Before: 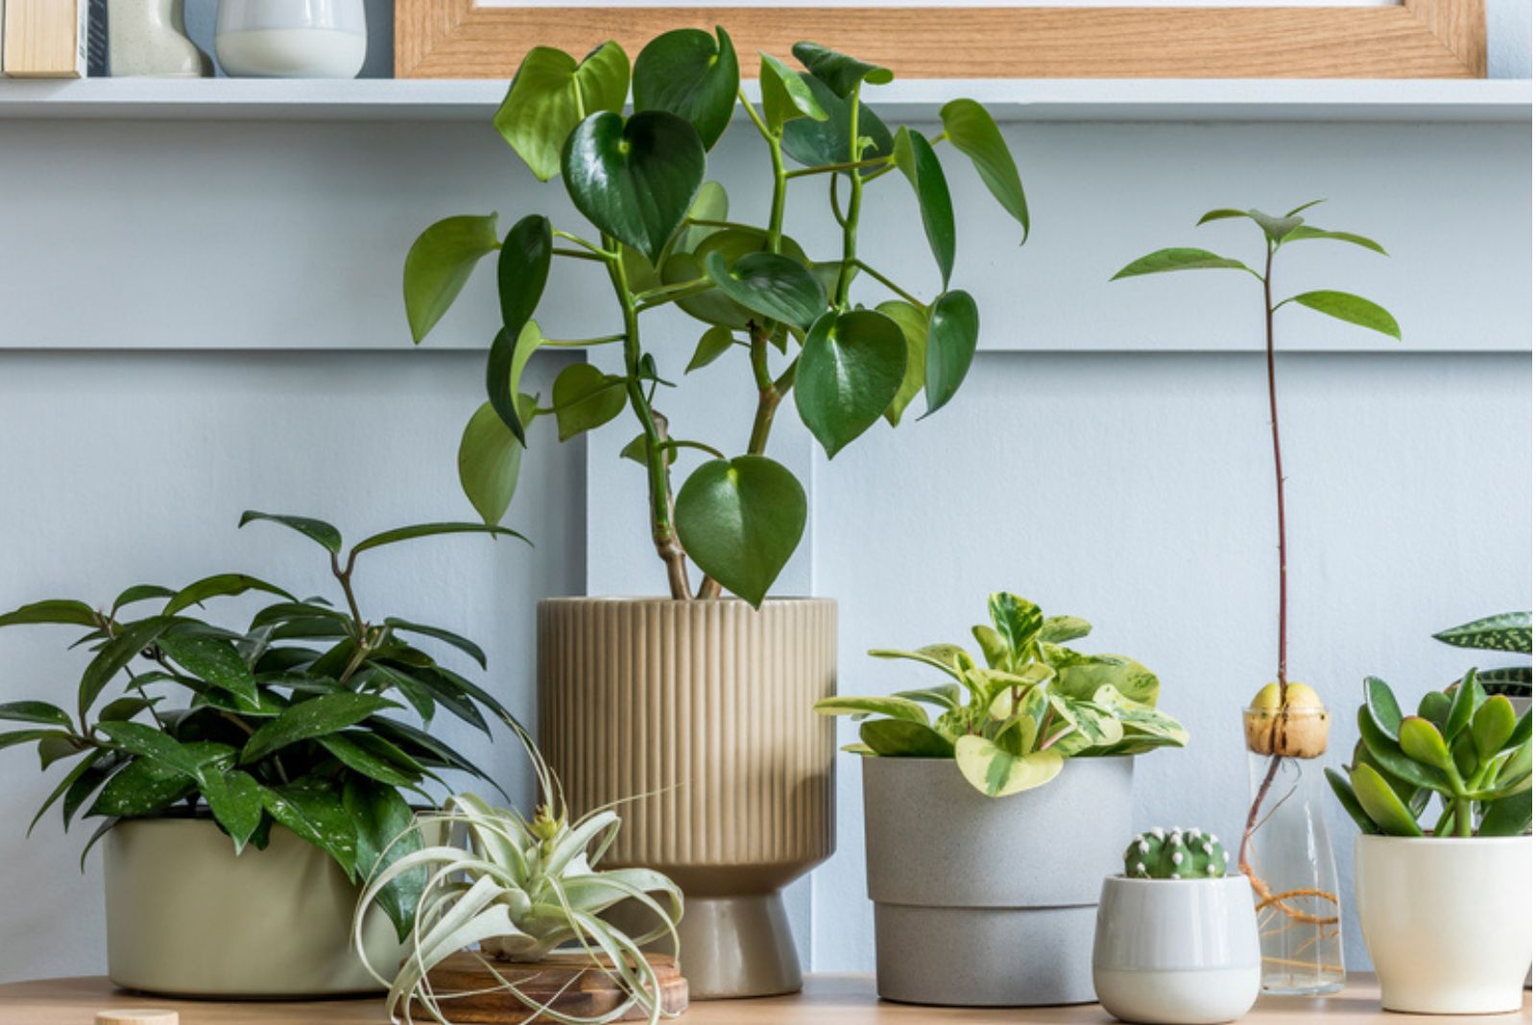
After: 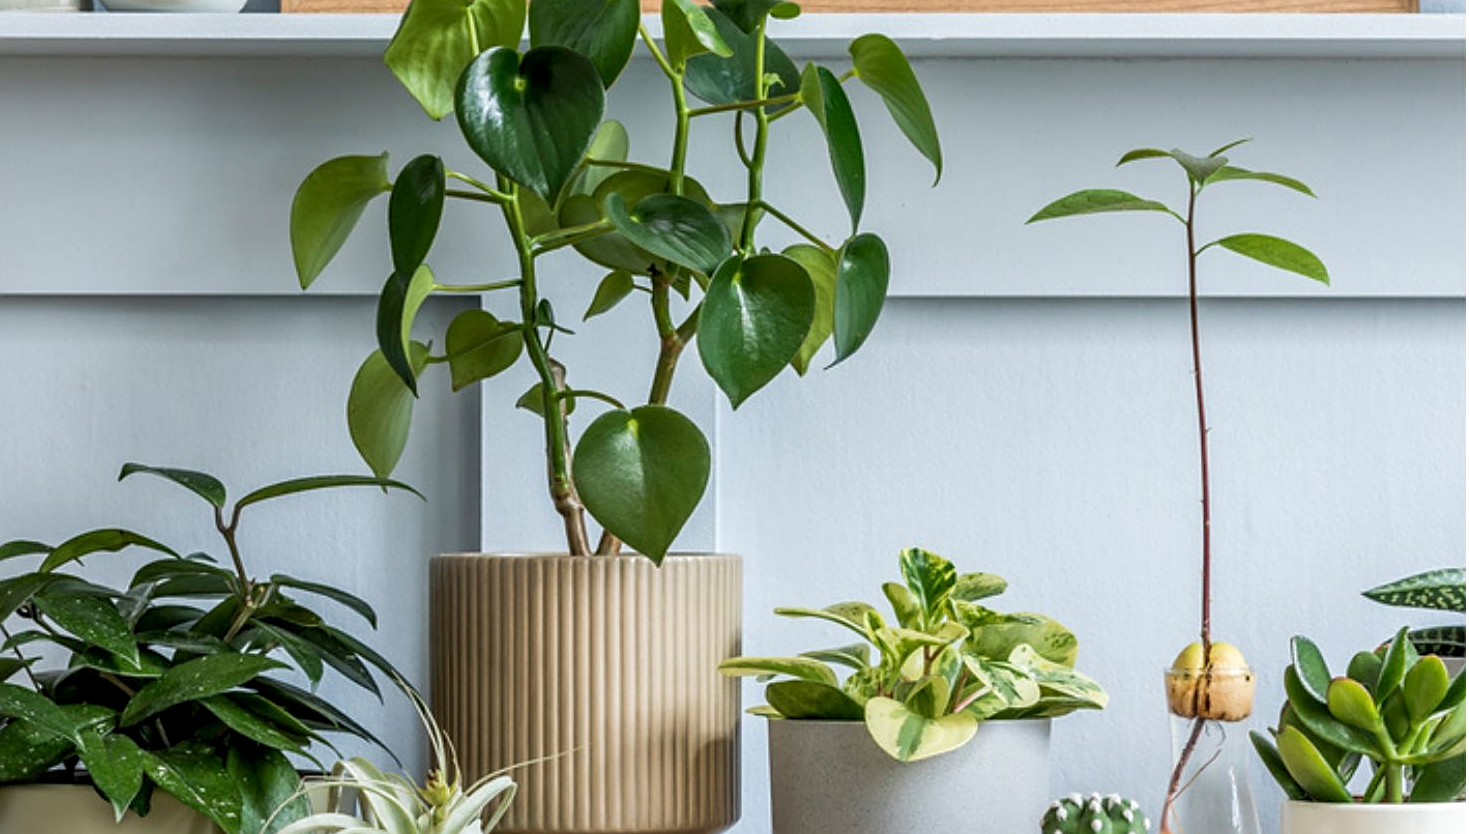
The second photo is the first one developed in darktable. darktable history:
crop: left 8.174%, top 6.542%, bottom 15.346%
local contrast: highlights 107%, shadows 101%, detail 119%, midtone range 0.2
sharpen: on, module defaults
